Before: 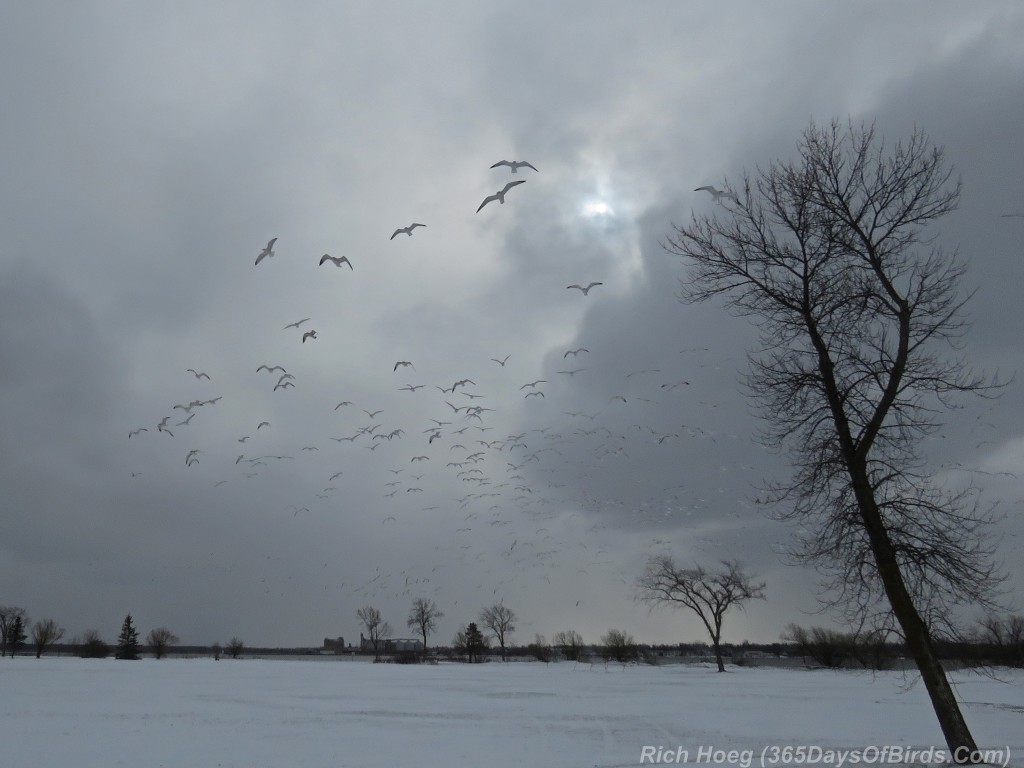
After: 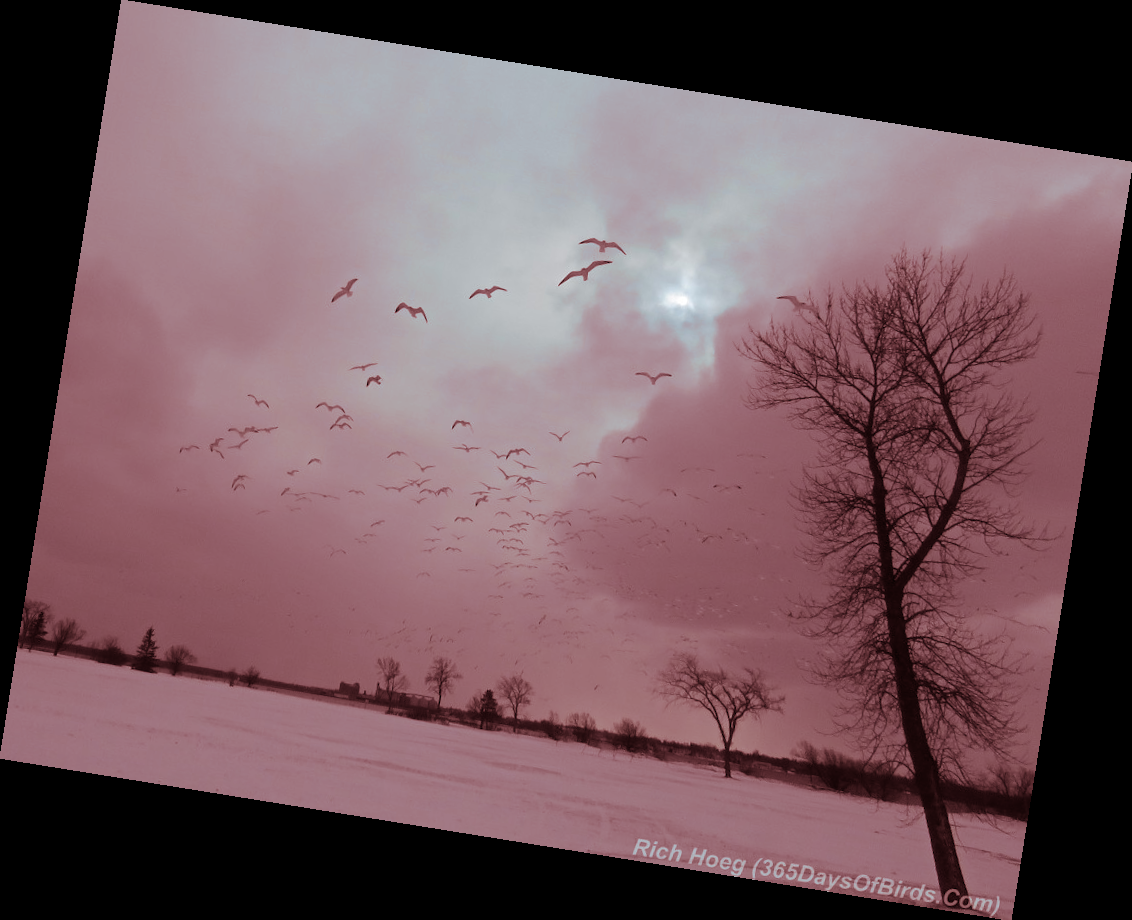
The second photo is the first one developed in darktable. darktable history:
rotate and perspective: rotation 9.12°, automatic cropping off
color balance: on, module defaults
split-toning: highlights › saturation 0, balance -61.83
